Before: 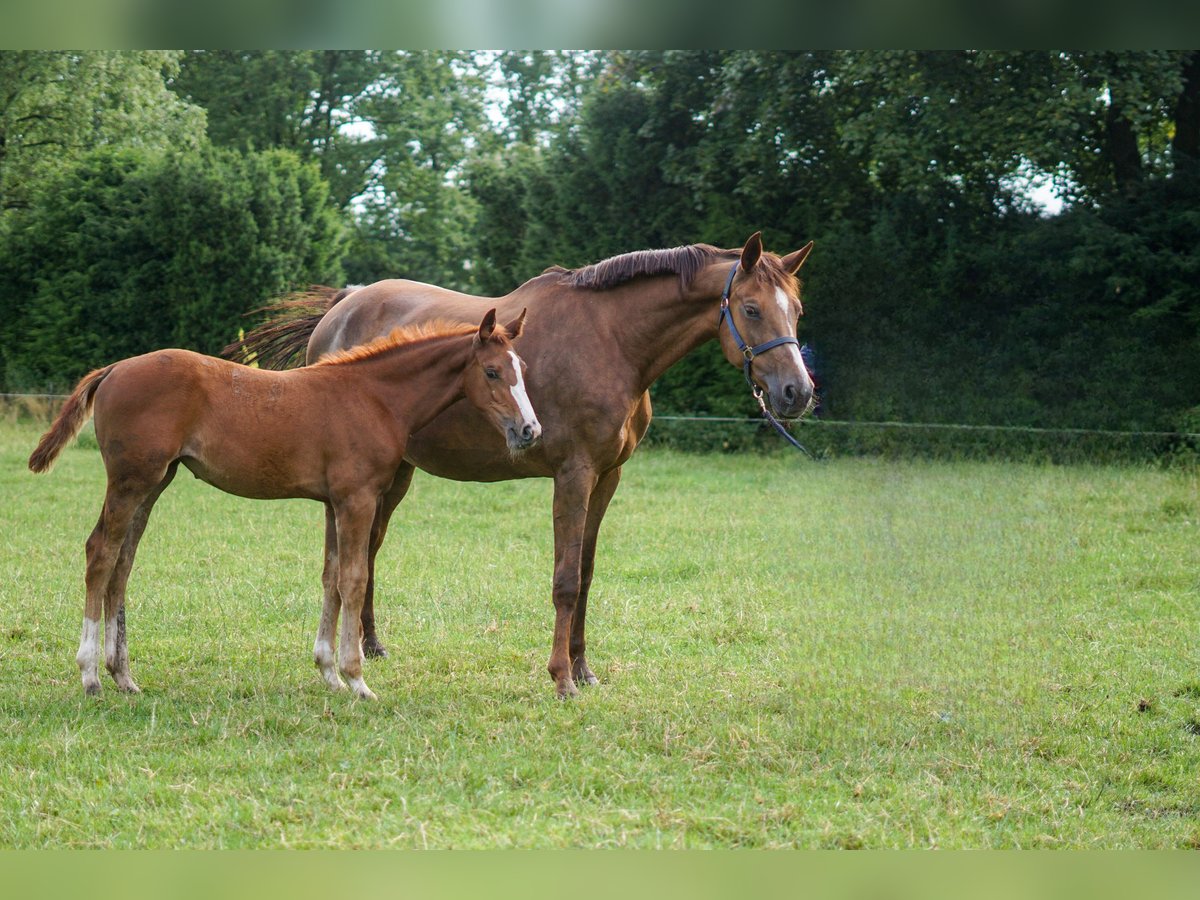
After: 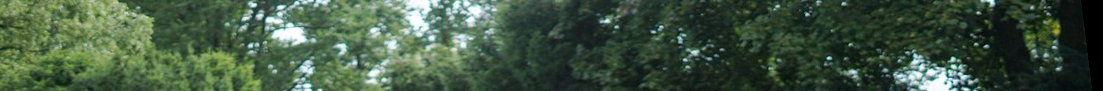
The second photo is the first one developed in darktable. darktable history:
rotate and perspective: rotation 0.128°, lens shift (vertical) -0.181, lens shift (horizontal) -0.044, shear 0.001, automatic cropping off
color correction: saturation 0.98
tone equalizer: on, module defaults
crop and rotate: left 9.644%, top 9.491%, right 6.021%, bottom 80.509%
